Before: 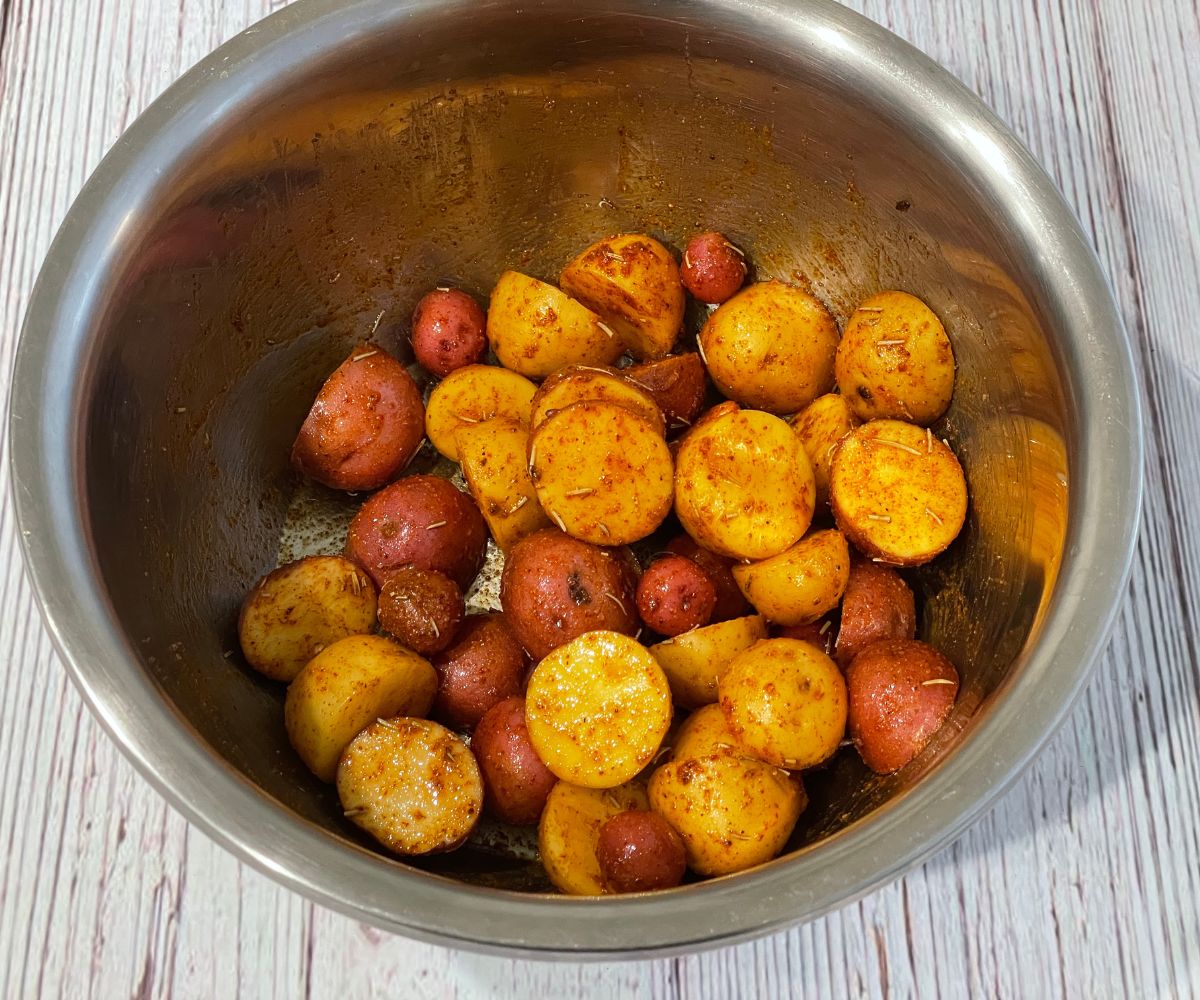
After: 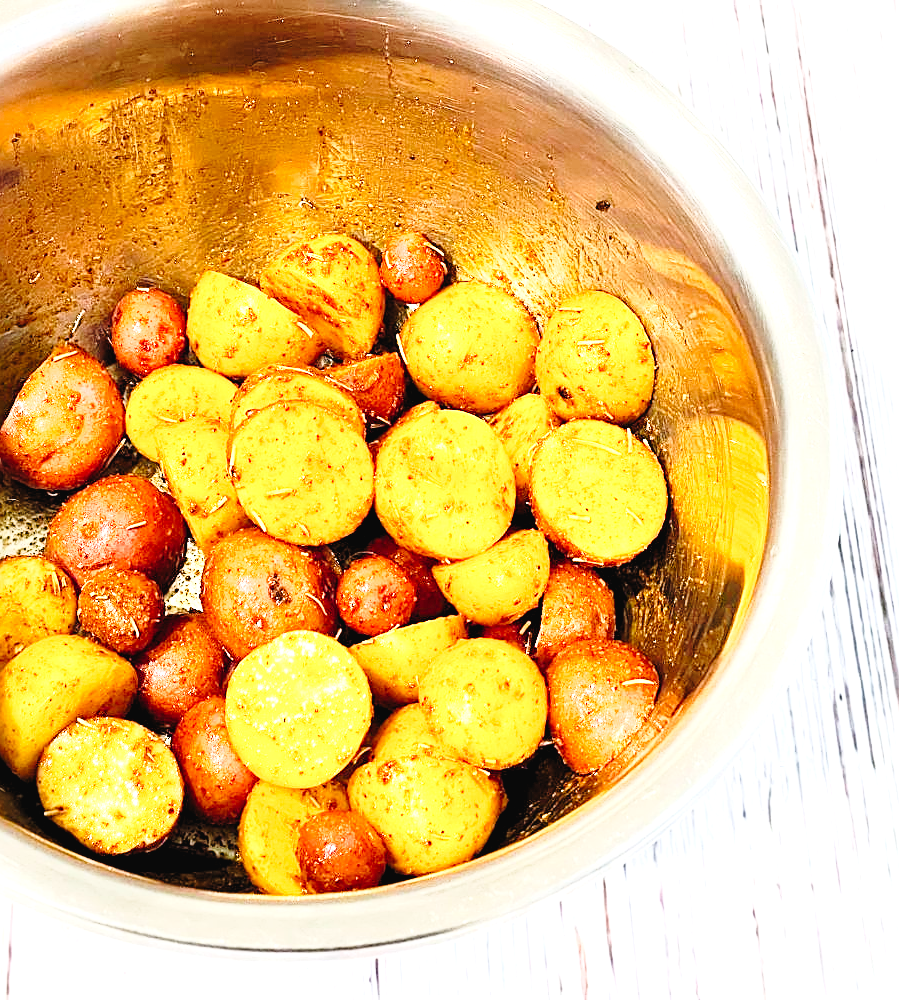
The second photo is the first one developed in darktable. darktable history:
tone equalizer: smoothing diameter 24.8%, edges refinement/feathering 7.62, preserve details guided filter
crop and rotate: left 25.004%
base curve: curves: ch0 [(0.017, 0) (0.425, 0.441) (0.844, 0.933) (1, 1)]
sharpen: on, module defaults
tone curve: curves: ch0 [(0, 0.023) (0.132, 0.075) (0.256, 0.2) (0.454, 0.495) (0.708, 0.78) (0.844, 0.896) (1, 0.98)]; ch1 [(0, 0) (0.37, 0.308) (0.478, 0.46) (0.499, 0.5) (0.513, 0.508) (0.526, 0.533) (0.59, 0.612) (0.764, 0.804) (1, 1)]; ch2 [(0, 0) (0.312, 0.313) (0.461, 0.454) (0.48, 0.477) (0.503, 0.5) (0.526, 0.54) (0.564, 0.595) (0.631, 0.676) (0.713, 0.767) (0.985, 0.966)], preserve colors none
exposure: black level correction 0, exposure 2.094 EV, compensate highlight preservation false
